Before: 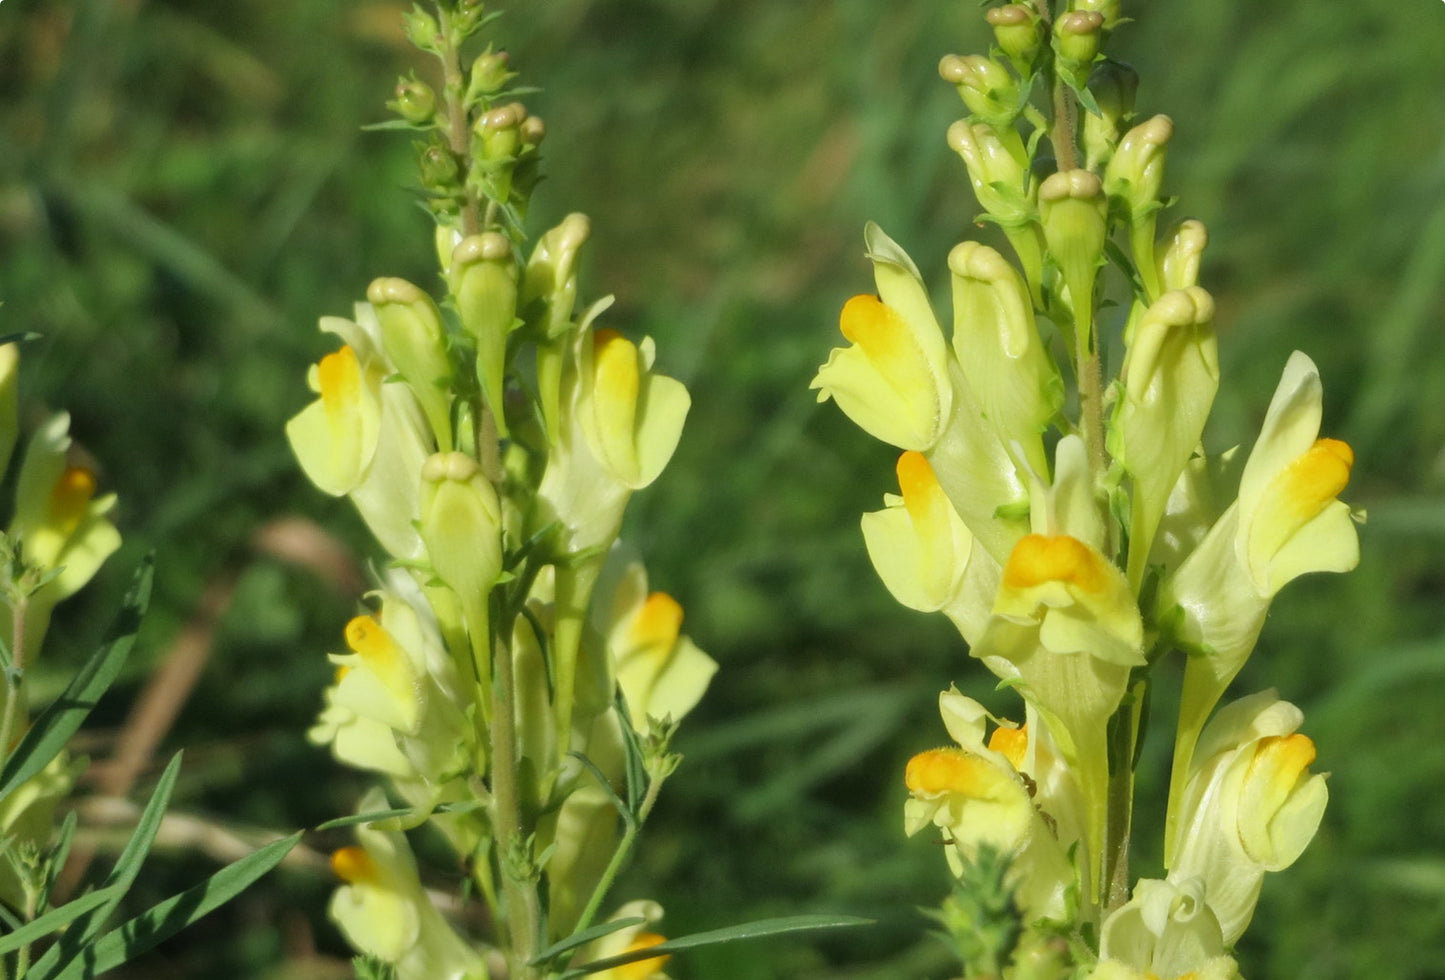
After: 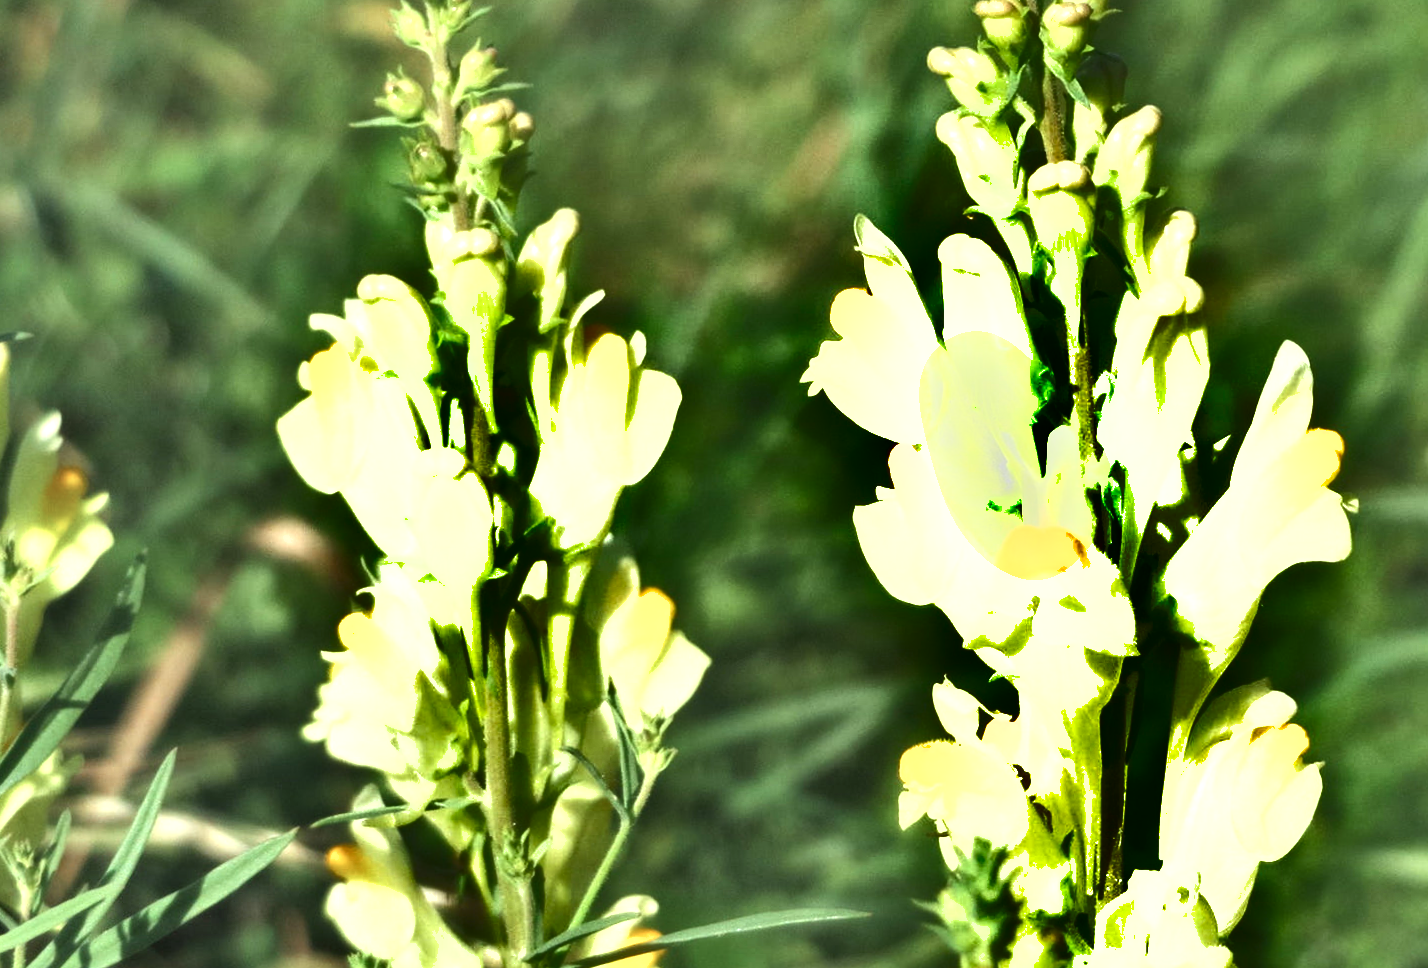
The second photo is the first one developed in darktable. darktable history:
shadows and highlights: shadows 20.91, highlights -82.73, soften with gaussian
exposure: exposure 1.5 EV, compensate highlight preservation false
color zones: curves: ch0 [(0, 0.5) (0.143, 0.5) (0.286, 0.5) (0.429, 0.504) (0.571, 0.5) (0.714, 0.509) (0.857, 0.5) (1, 0.5)]; ch1 [(0, 0.425) (0.143, 0.425) (0.286, 0.375) (0.429, 0.405) (0.571, 0.5) (0.714, 0.47) (0.857, 0.425) (1, 0.435)]; ch2 [(0, 0.5) (0.143, 0.5) (0.286, 0.5) (0.429, 0.517) (0.571, 0.5) (0.714, 0.51) (0.857, 0.5) (1, 0.5)]
white balance: red 0.986, blue 1.01
rotate and perspective: rotation -0.45°, automatic cropping original format, crop left 0.008, crop right 0.992, crop top 0.012, crop bottom 0.988
